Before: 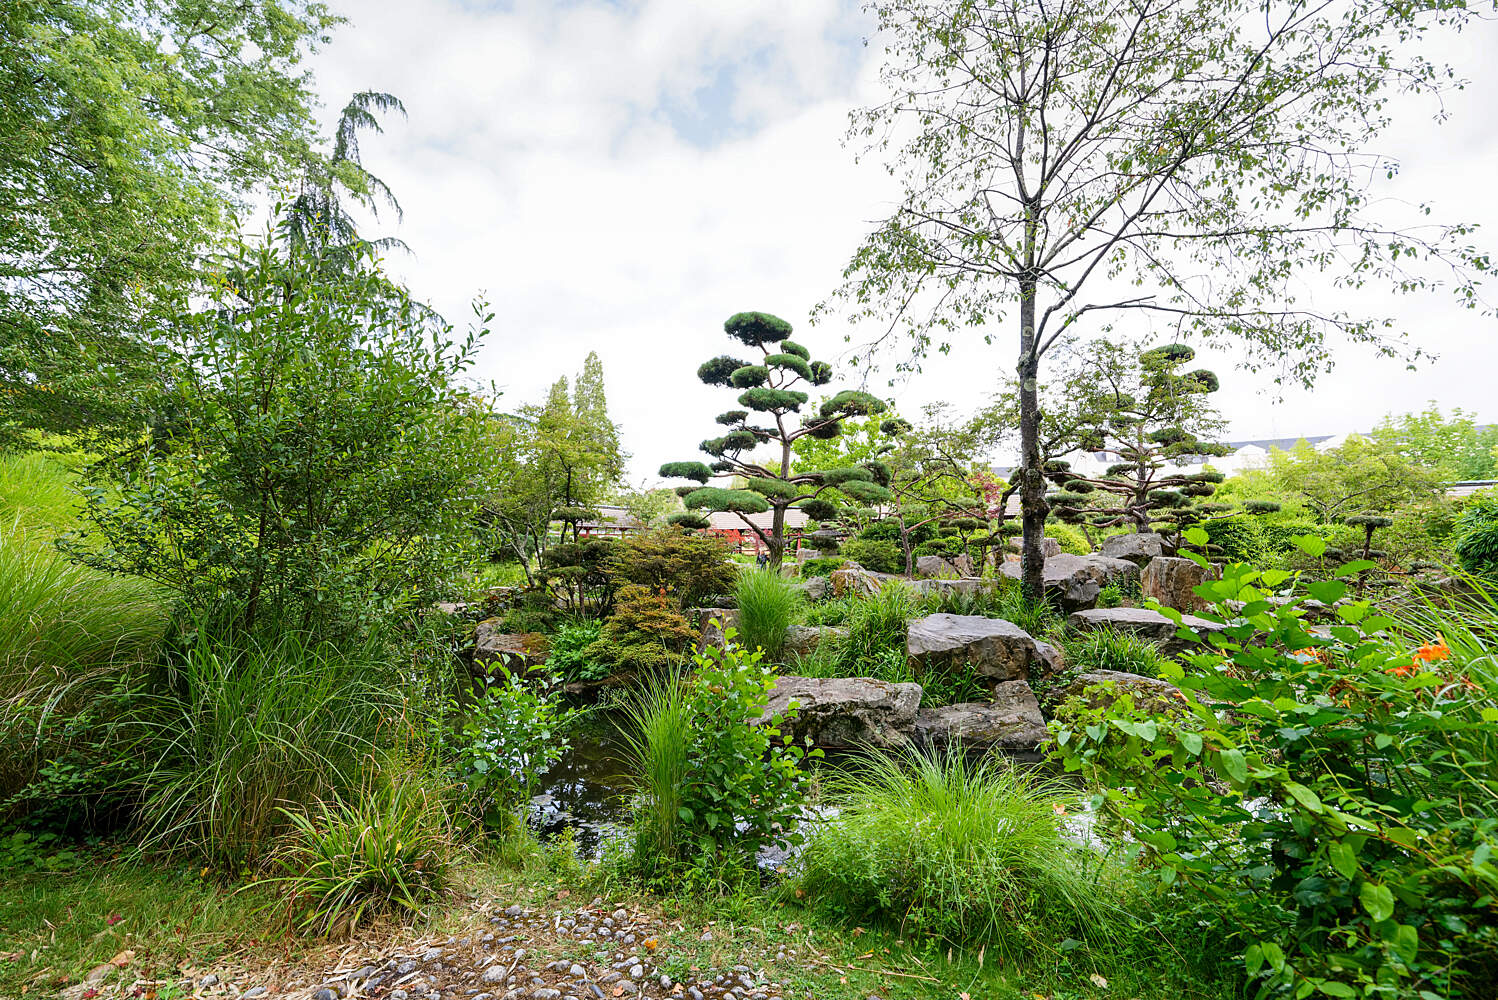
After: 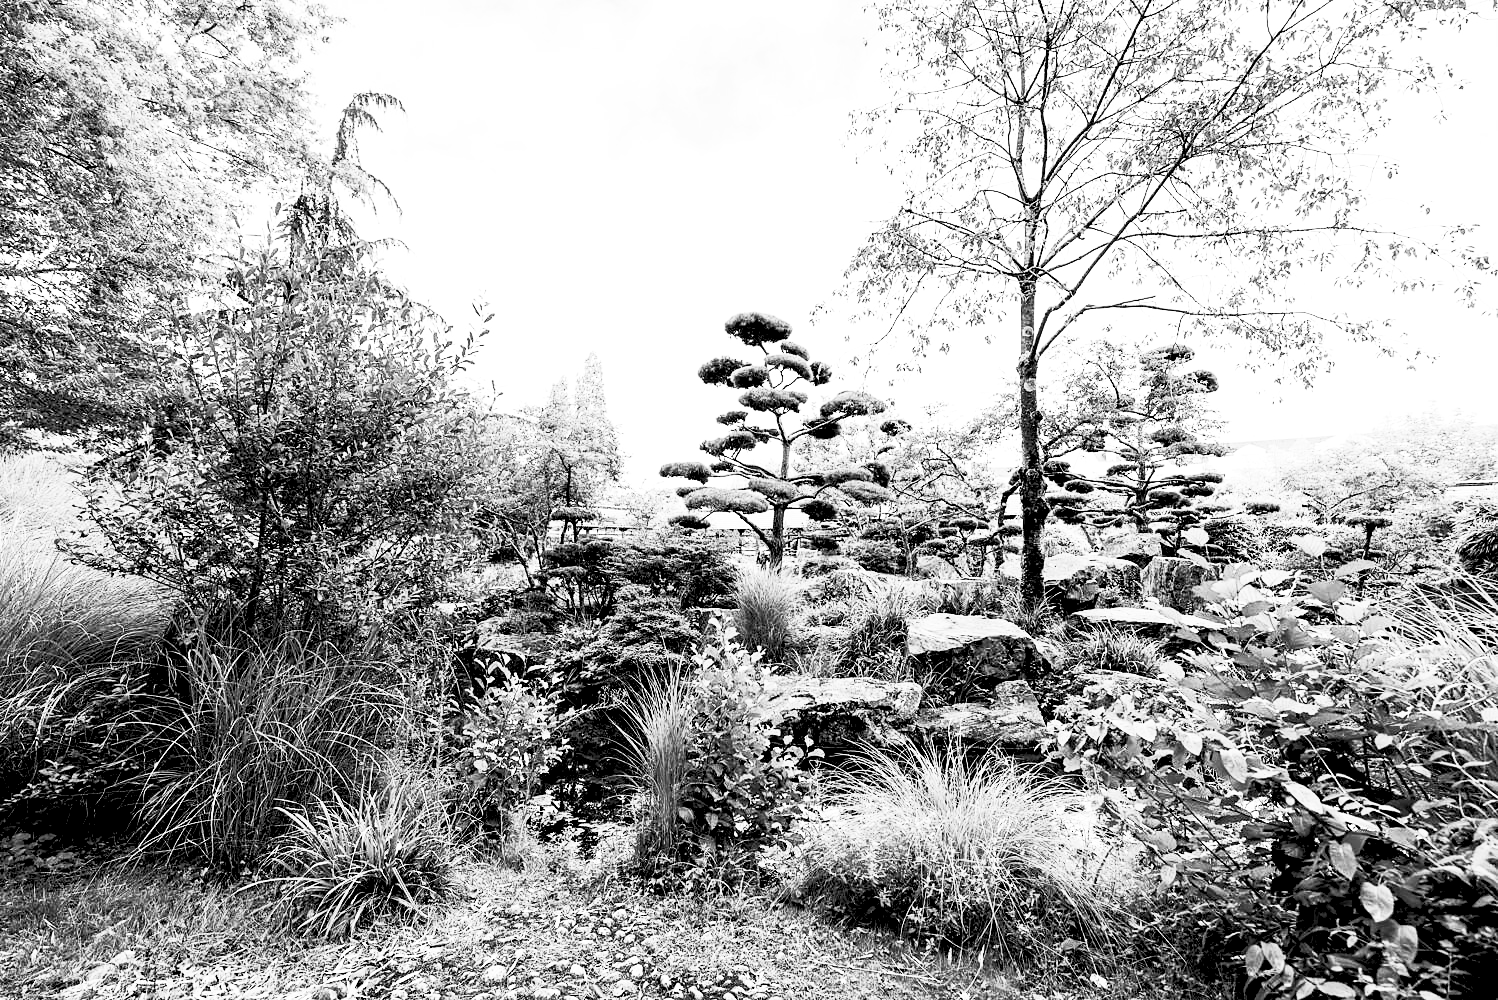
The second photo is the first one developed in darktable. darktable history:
white balance: red 0.967, blue 1.049
contrast brightness saturation: contrast 0.53, brightness 0.47, saturation -1
exposure: black level correction 0.025, exposure 0.182 EV, compensate highlight preservation false
